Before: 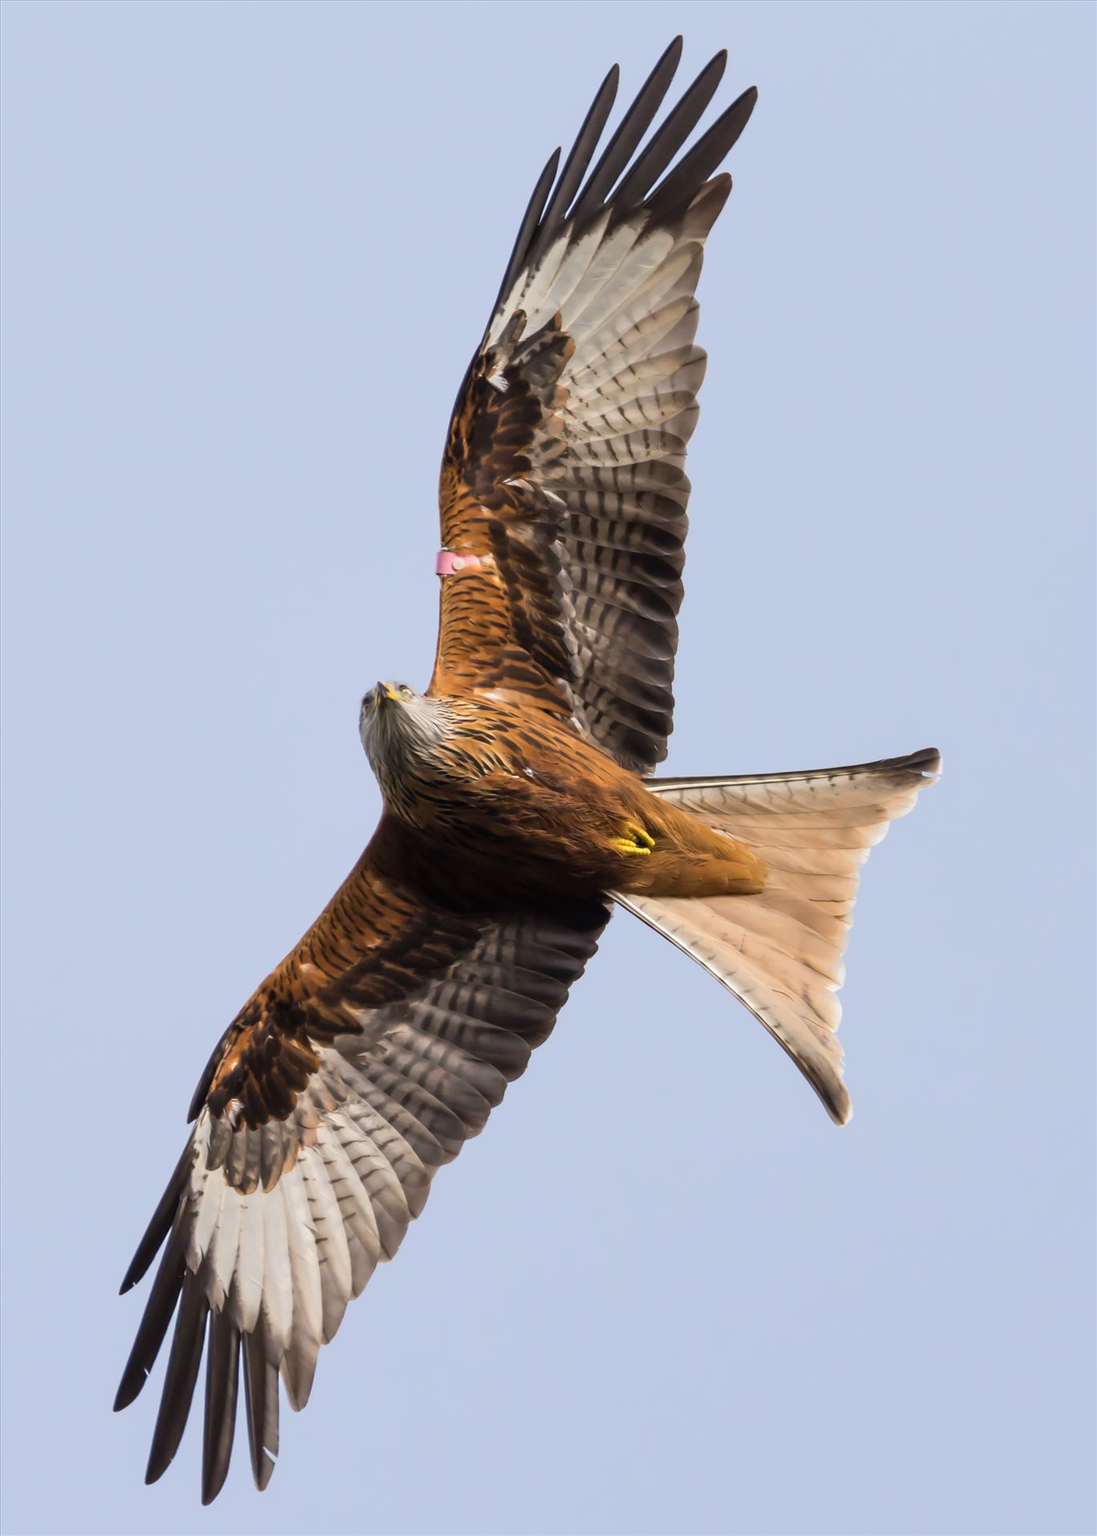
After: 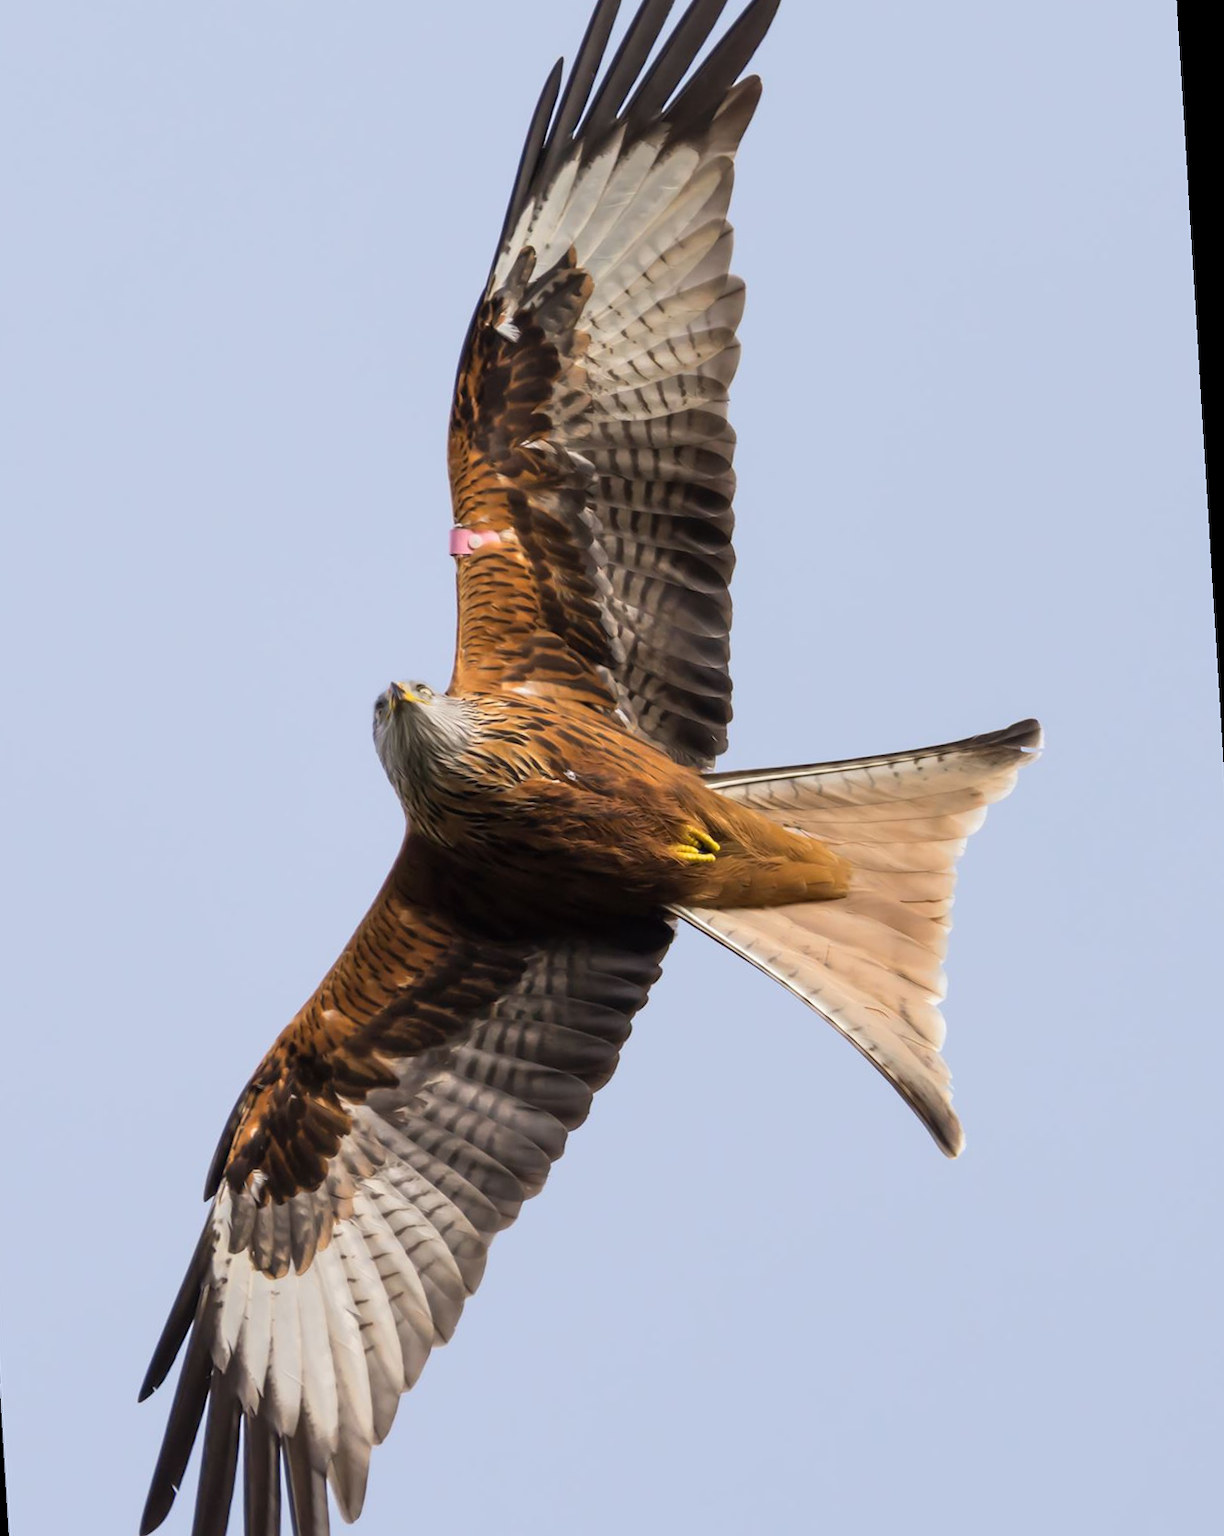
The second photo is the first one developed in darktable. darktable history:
rotate and perspective: rotation -3.52°, crop left 0.036, crop right 0.964, crop top 0.081, crop bottom 0.919
crop and rotate: left 3.238%
